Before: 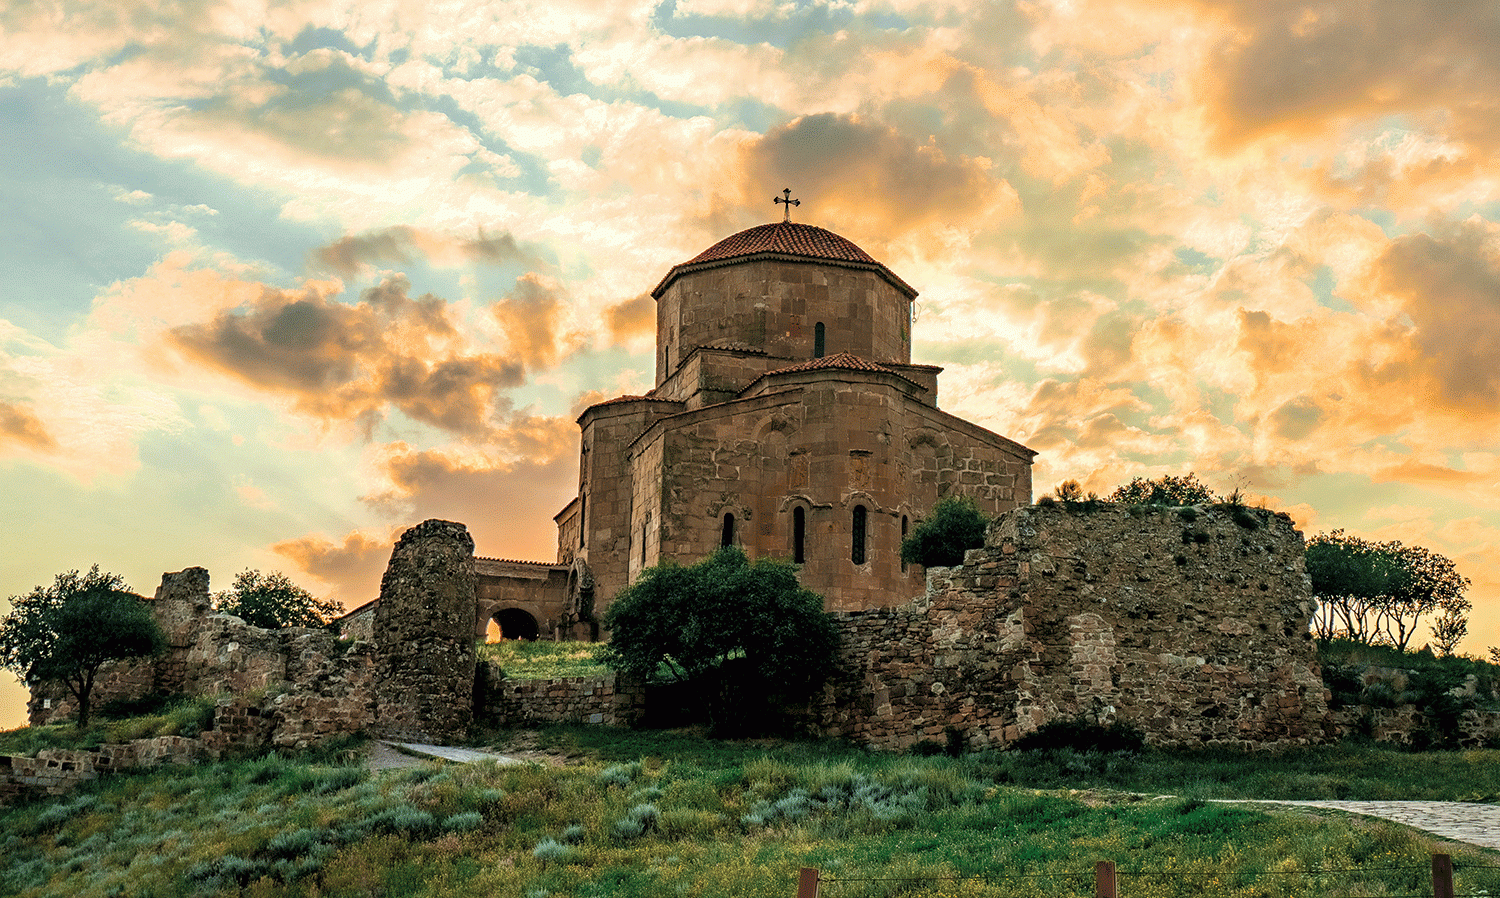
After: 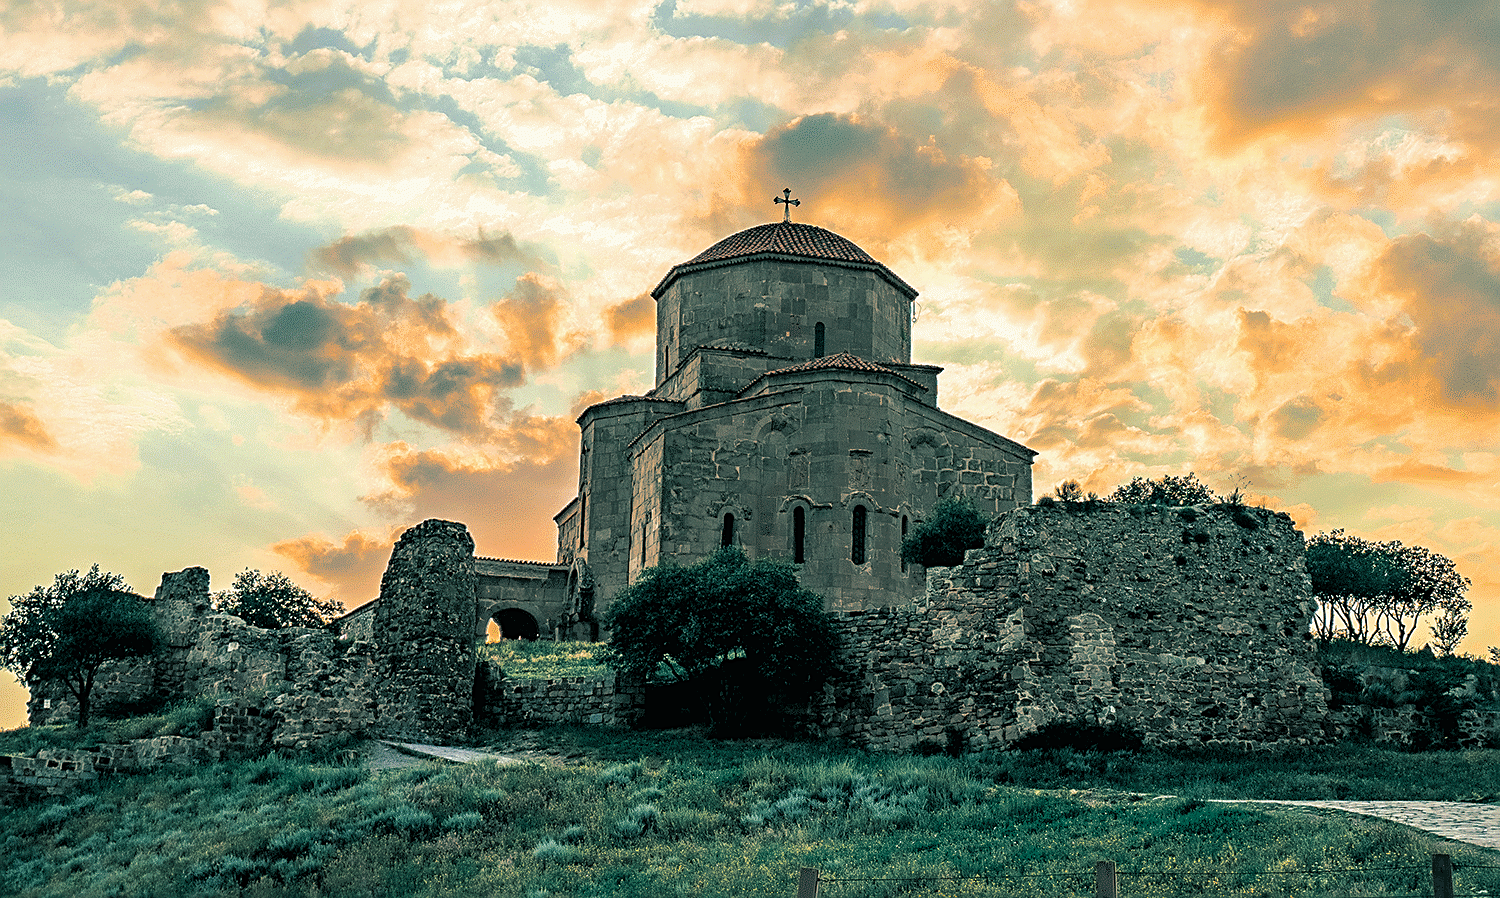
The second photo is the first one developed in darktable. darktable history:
sharpen: on, module defaults
split-toning: shadows › hue 186.43°, highlights › hue 49.29°, compress 30.29%
